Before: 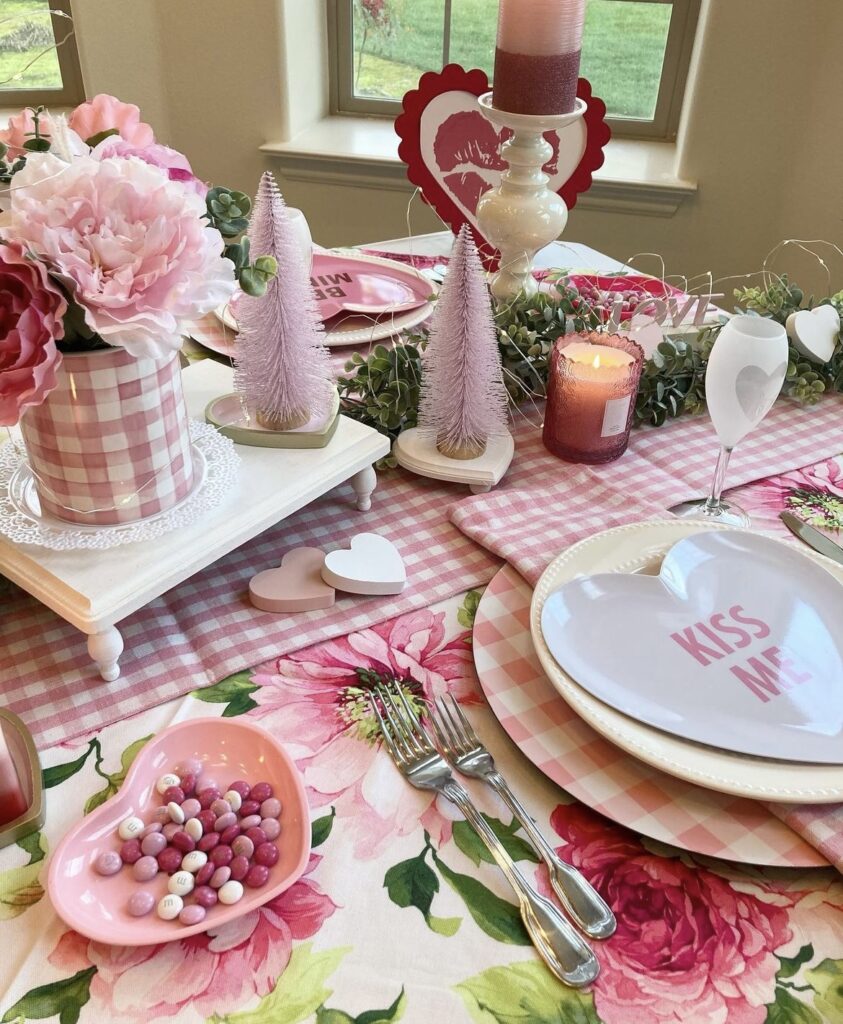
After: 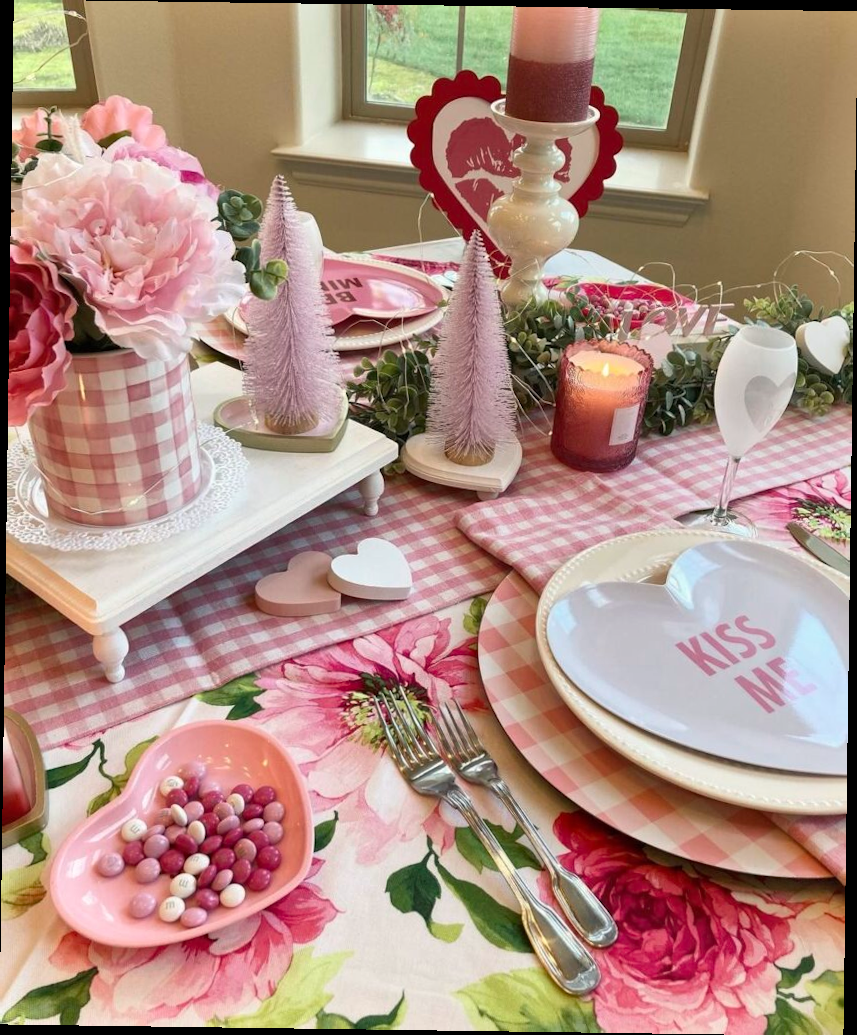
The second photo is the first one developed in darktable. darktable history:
white balance: red 1.009, blue 0.985
shadows and highlights: soften with gaussian
rotate and perspective: rotation 0.8°, automatic cropping off
